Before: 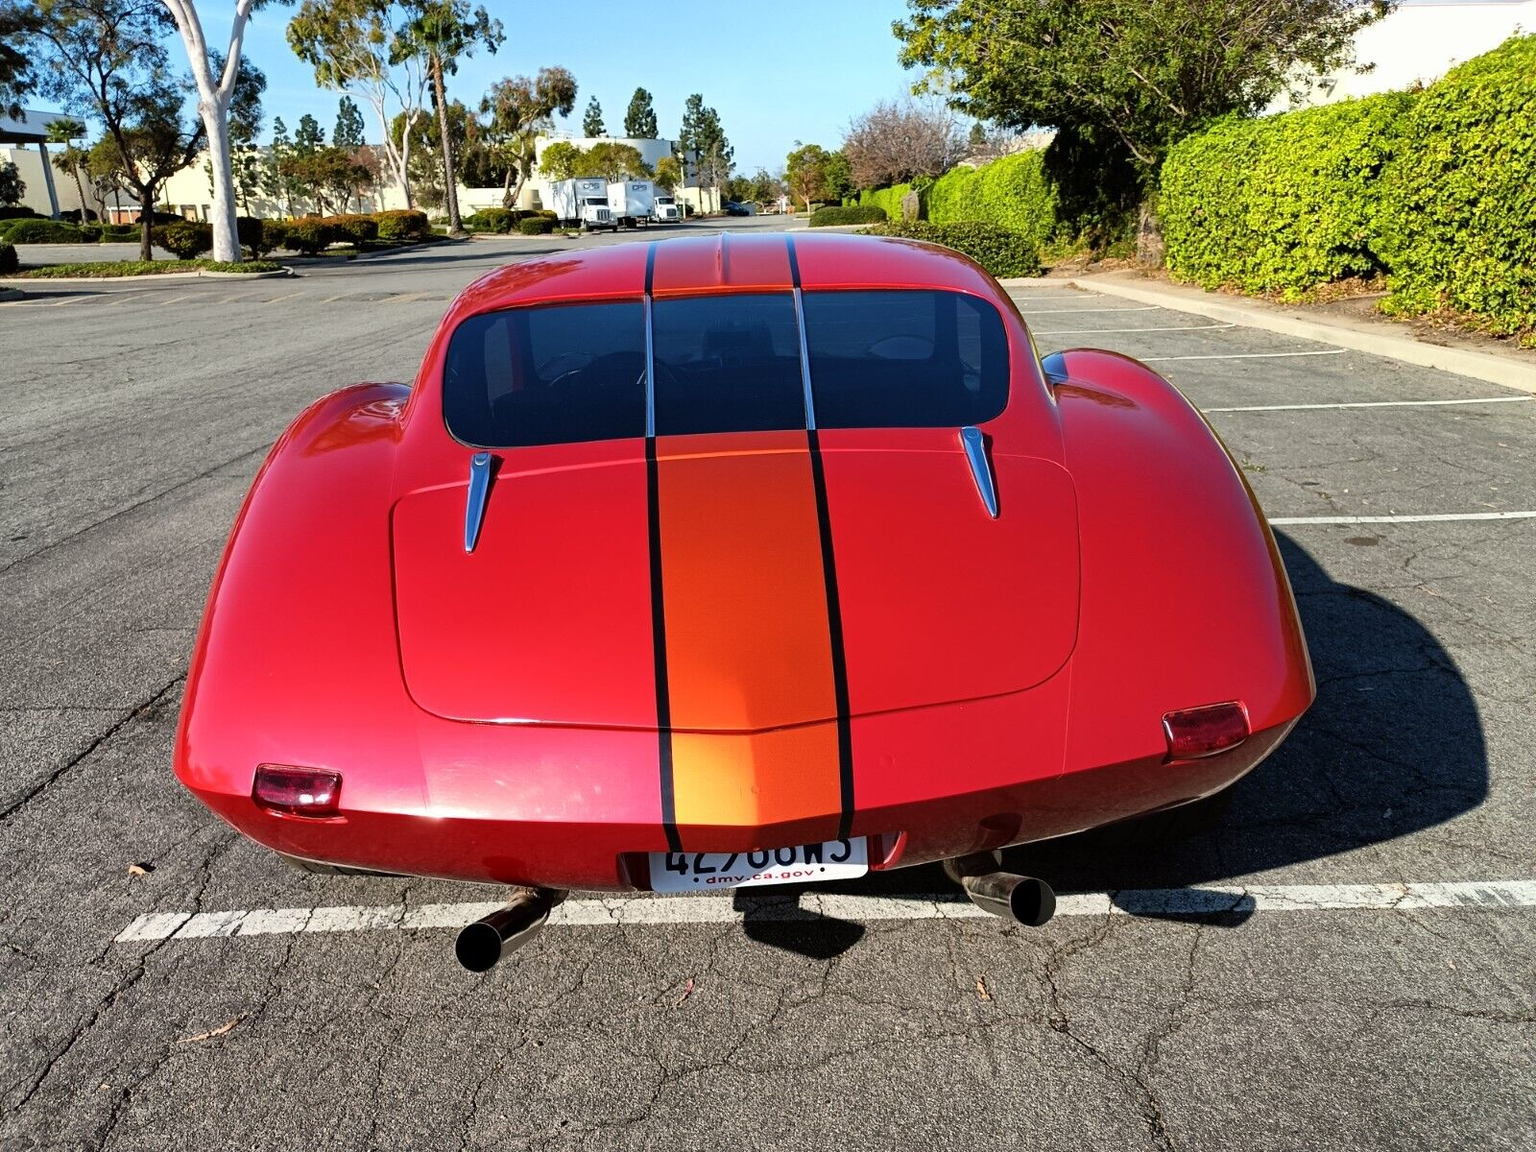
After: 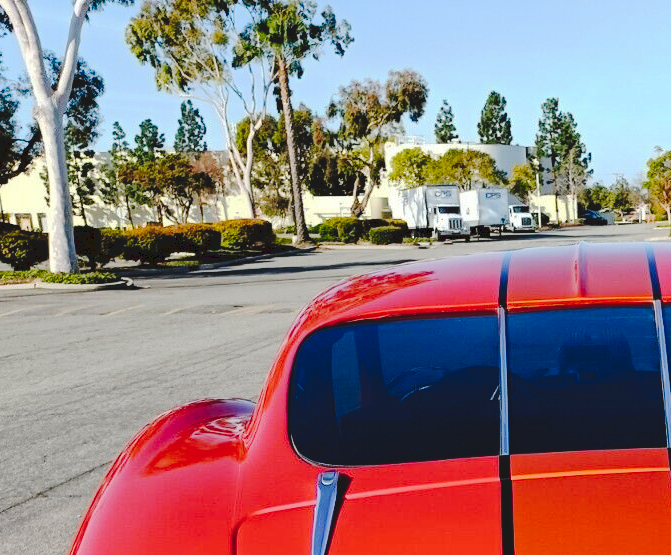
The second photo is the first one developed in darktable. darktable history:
tone curve: curves: ch0 [(0, 0) (0.003, 0.089) (0.011, 0.089) (0.025, 0.088) (0.044, 0.089) (0.069, 0.094) (0.1, 0.108) (0.136, 0.119) (0.177, 0.147) (0.224, 0.204) (0.277, 0.28) (0.335, 0.389) (0.399, 0.486) (0.468, 0.588) (0.543, 0.647) (0.623, 0.705) (0.709, 0.759) (0.801, 0.815) (0.898, 0.873) (1, 1)], preserve colors none
crop and rotate: left 10.817%, top 0.062%, right 47.194%, bottom 53.626%
